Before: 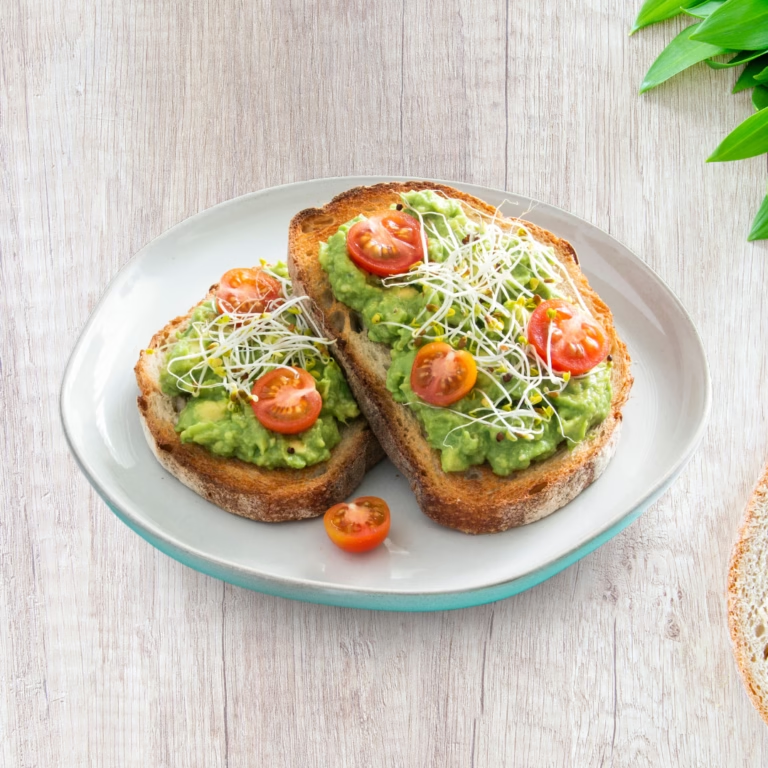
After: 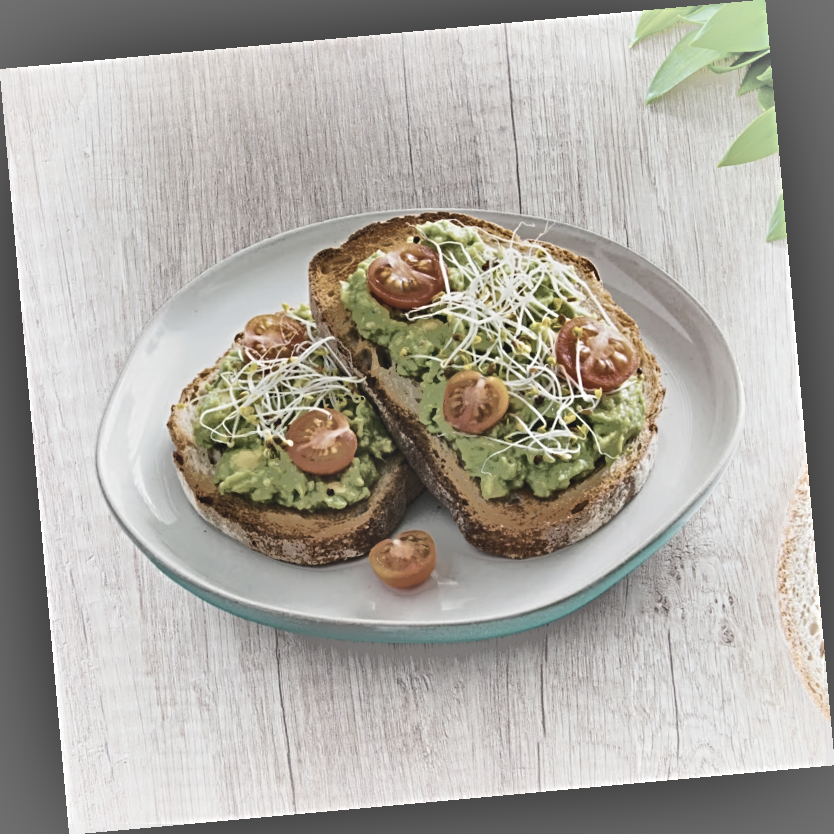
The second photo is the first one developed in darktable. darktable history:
haze removal: compatibility mode true, adaptive false
shadows and highlights: shadows 20.91, highlights -82.73, soften with gaussian
contrast brightness saturation: contrast -0.32, brightness 0.75, saturation -0.78
tone equalizer: -7 EV -0.63 EV, -6 EV 1 EV, -5 EV -0.45 EV, -4 EV 0.43 EV, -3 EV 0.41 EV, -2 EV 0.15 EV, -1 EV -0.15 EV, +0 EV -0.39 EV, smoothing diameter 25%, edges refinement/feathering 10, preserve details guided filter
rotate and perspective: rotation -5.2°, automatic cropping off
sharpen: radius 4
exposure: exposure 1 EV, compensate highlight preservation false
color balance rgb: perceptual saturation grading › global saturation 30%, global vibrance 20%
